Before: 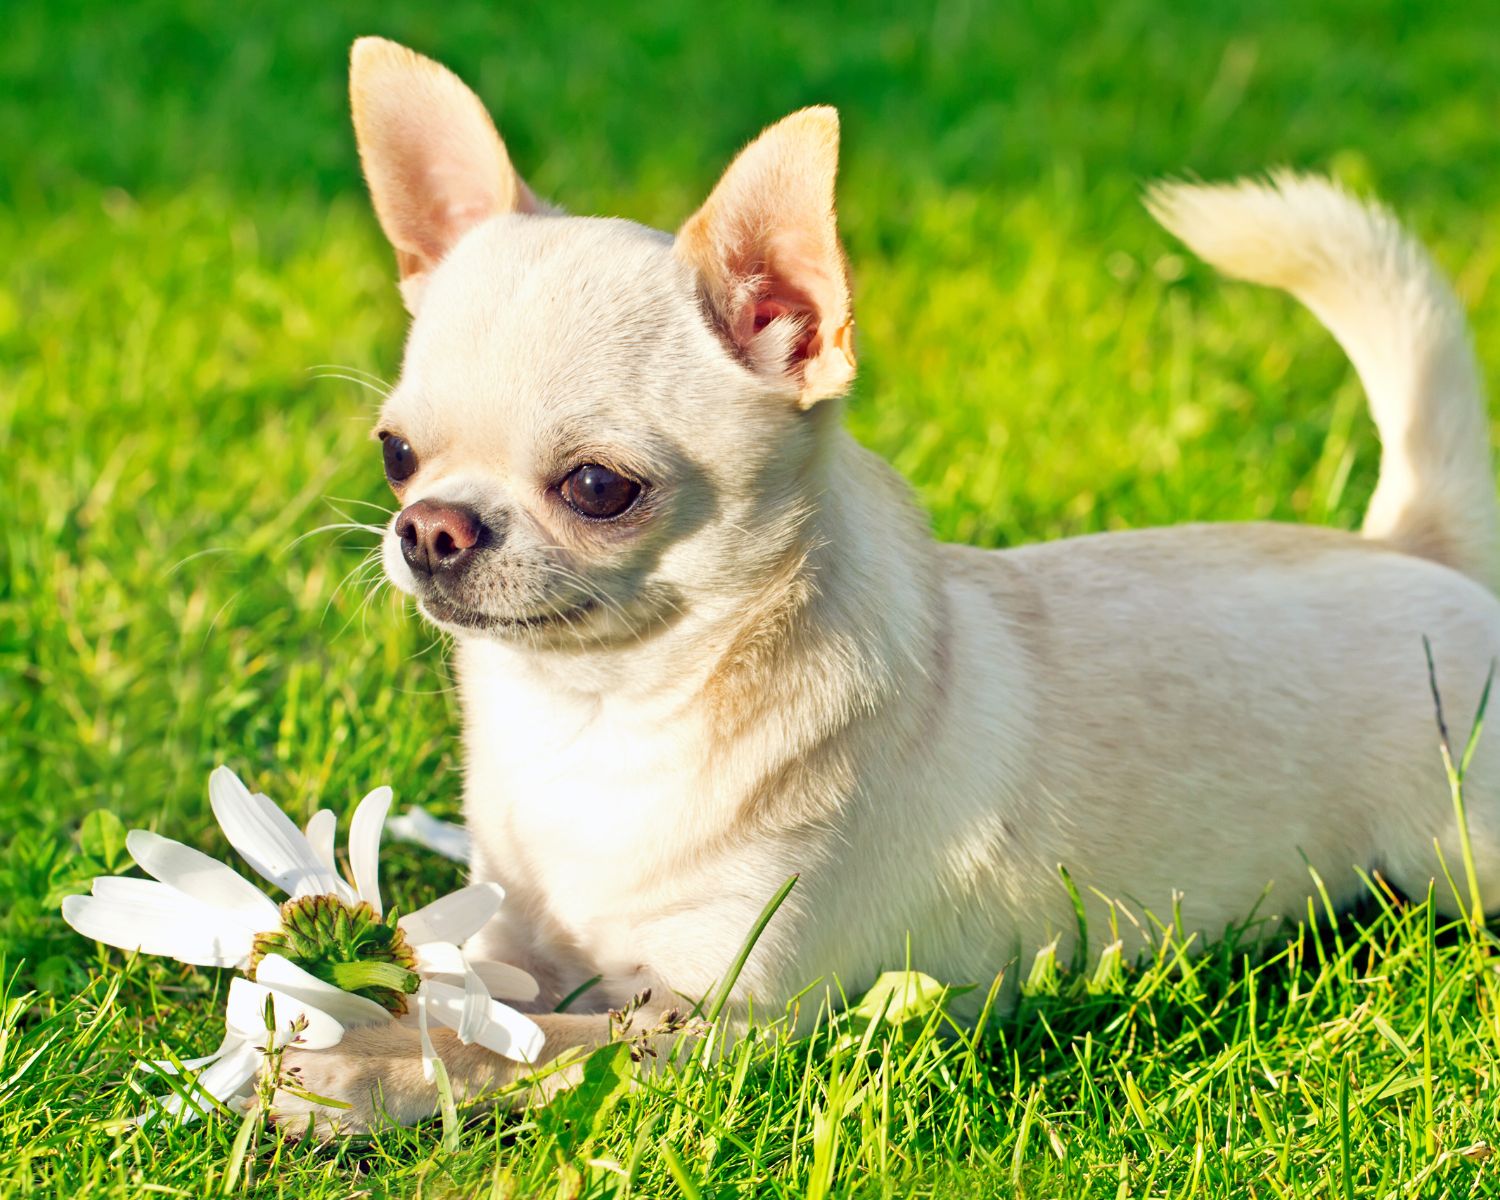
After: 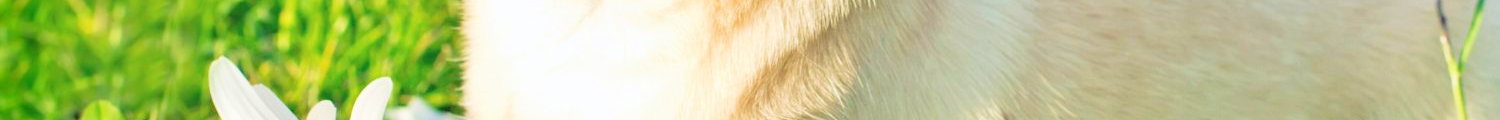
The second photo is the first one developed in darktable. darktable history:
rgb levels: levels [[0.027, 0.429, 0.996], [0, 0.5, 1], [0, 0.5, 1]]
crop and rotate: top 59.084%, bottom 30.916%
velvia: on, module defaults
